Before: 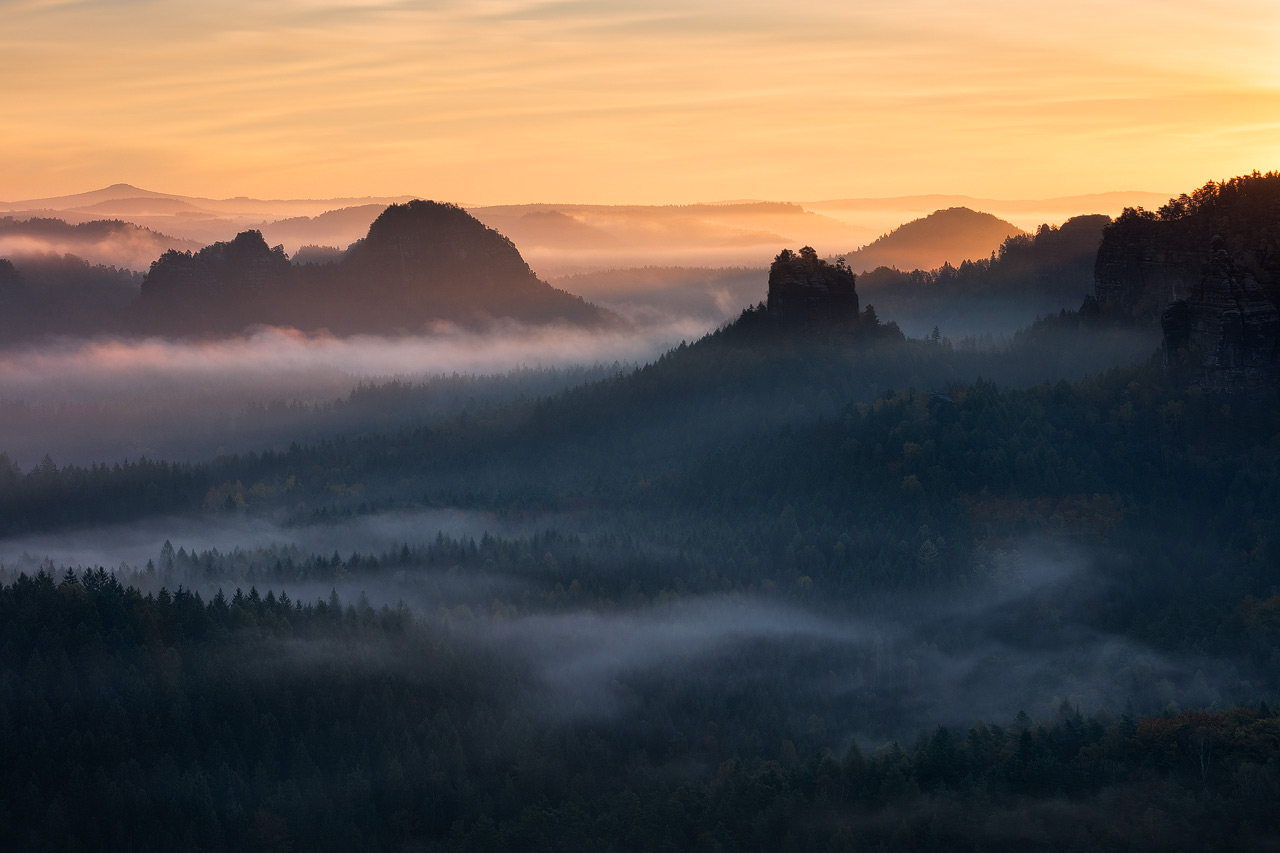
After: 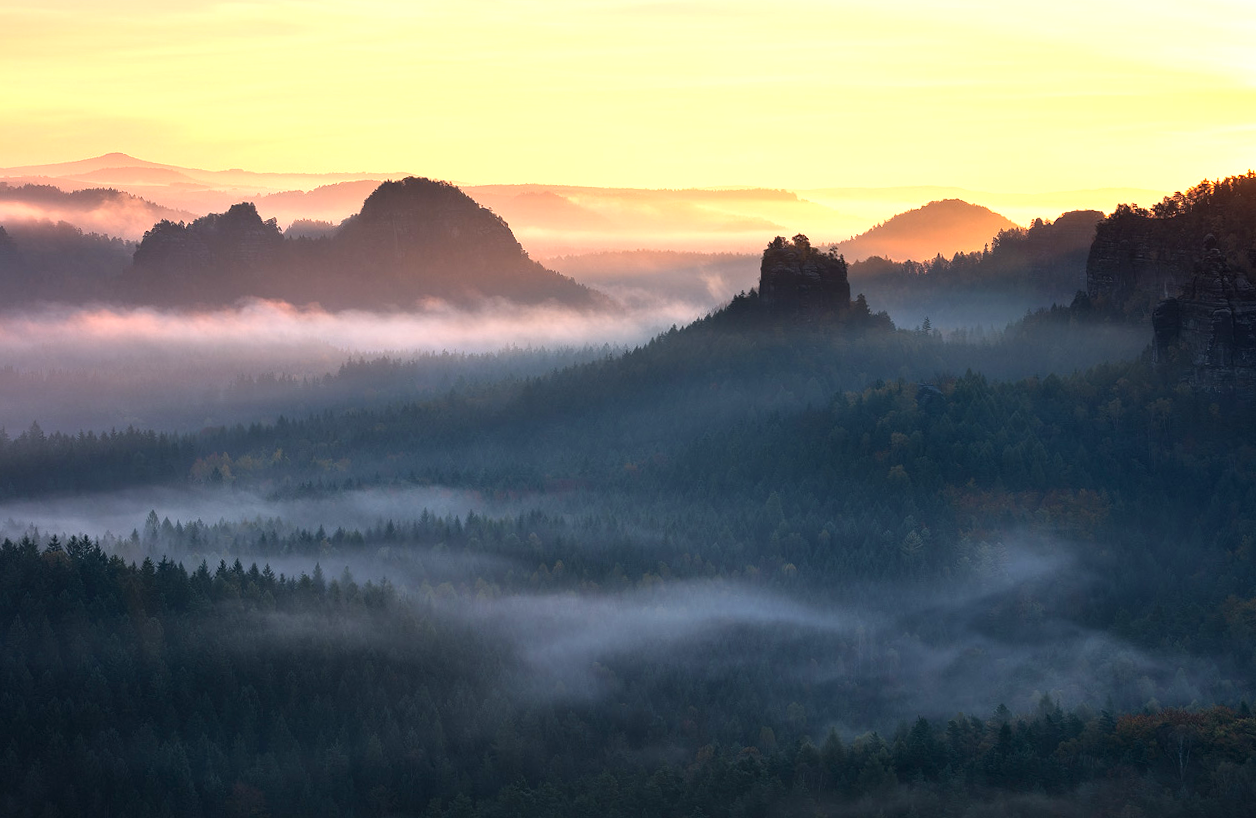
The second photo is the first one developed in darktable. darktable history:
shadows and highlights: radius 331.84, shadows 53.55, highlights -100, compress 94.63%, highlights color adjustment 73.23%, soften with gaussian
exposure: black level correction 0, exposure 1 EV, compensate exposure bias true, compensate highlight preservation false
rotate and perspective: rotation 1.57°, crop left 0.018, crop right 0.982, crop top 0.039, crop bottom 0.961
